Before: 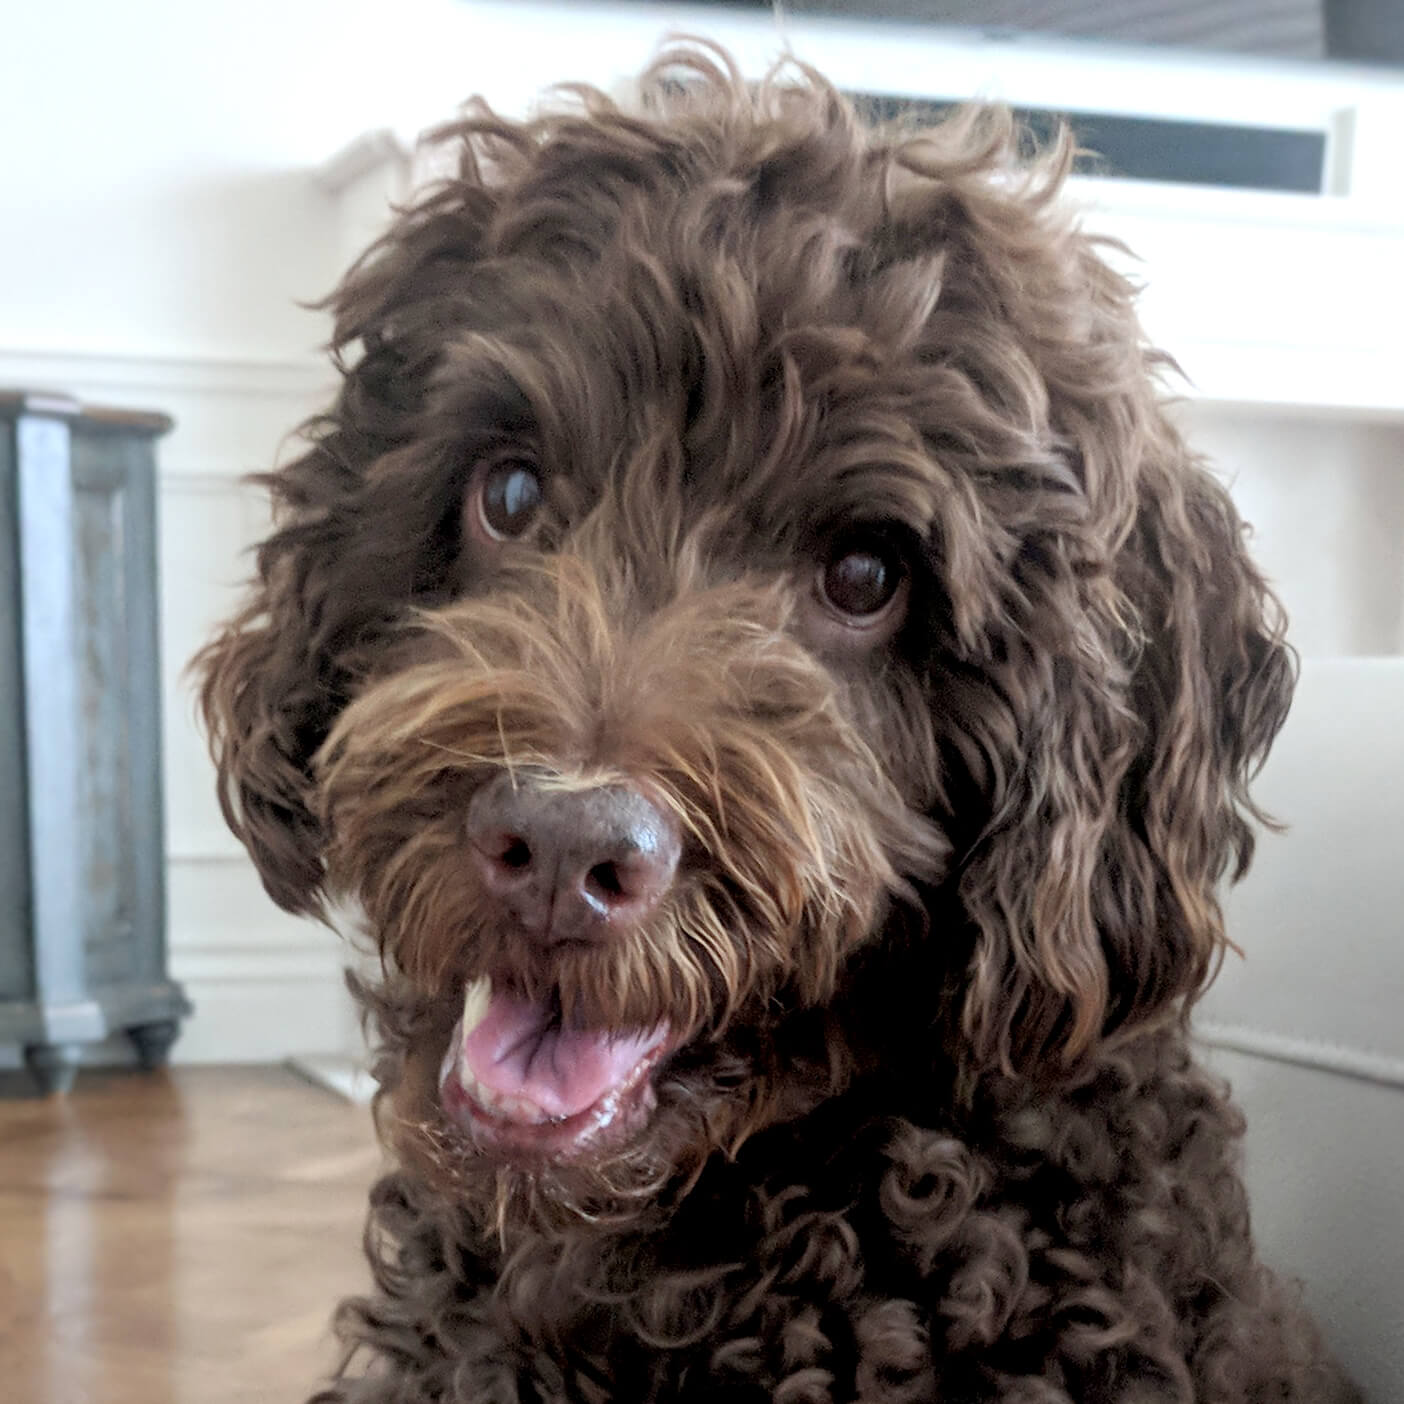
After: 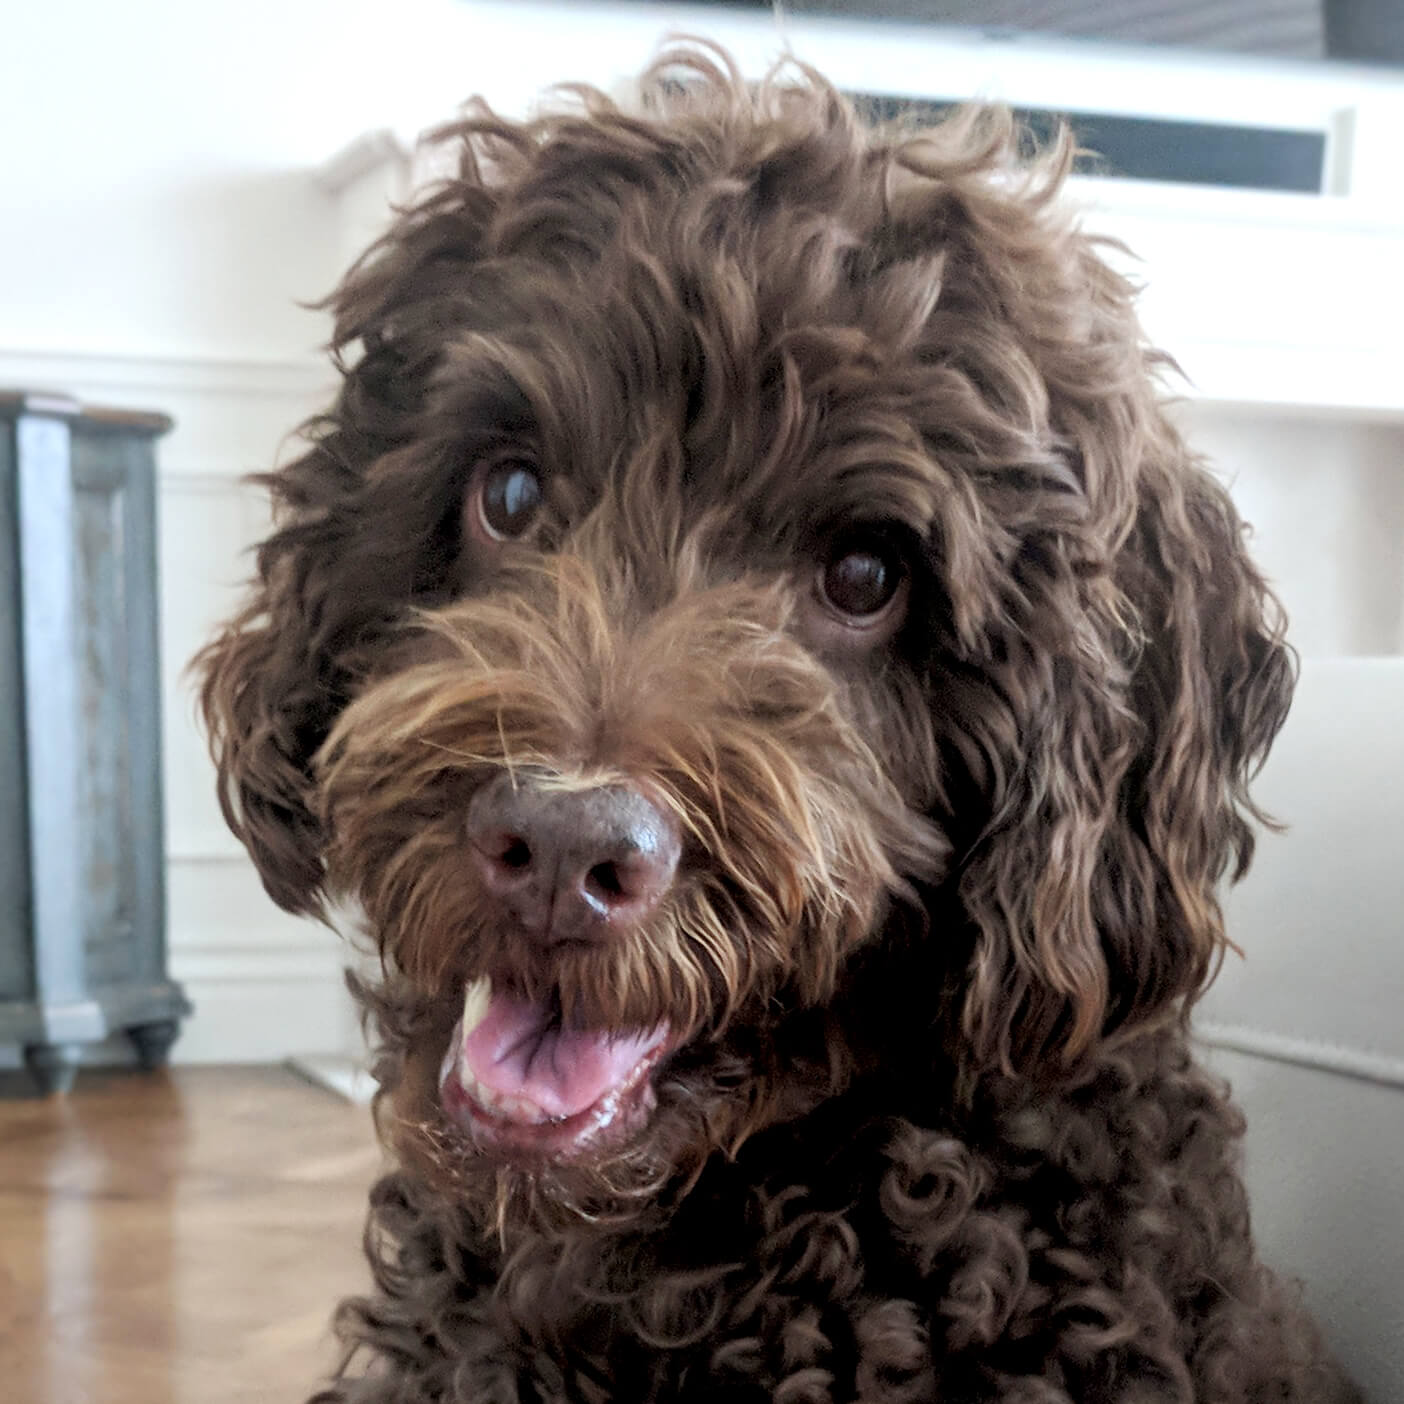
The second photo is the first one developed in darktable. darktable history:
tone curve: curves: ch0 [(0, 0) (0.266, 0.247) (0.741, 0.751) (1, 1)], preserve colors none
